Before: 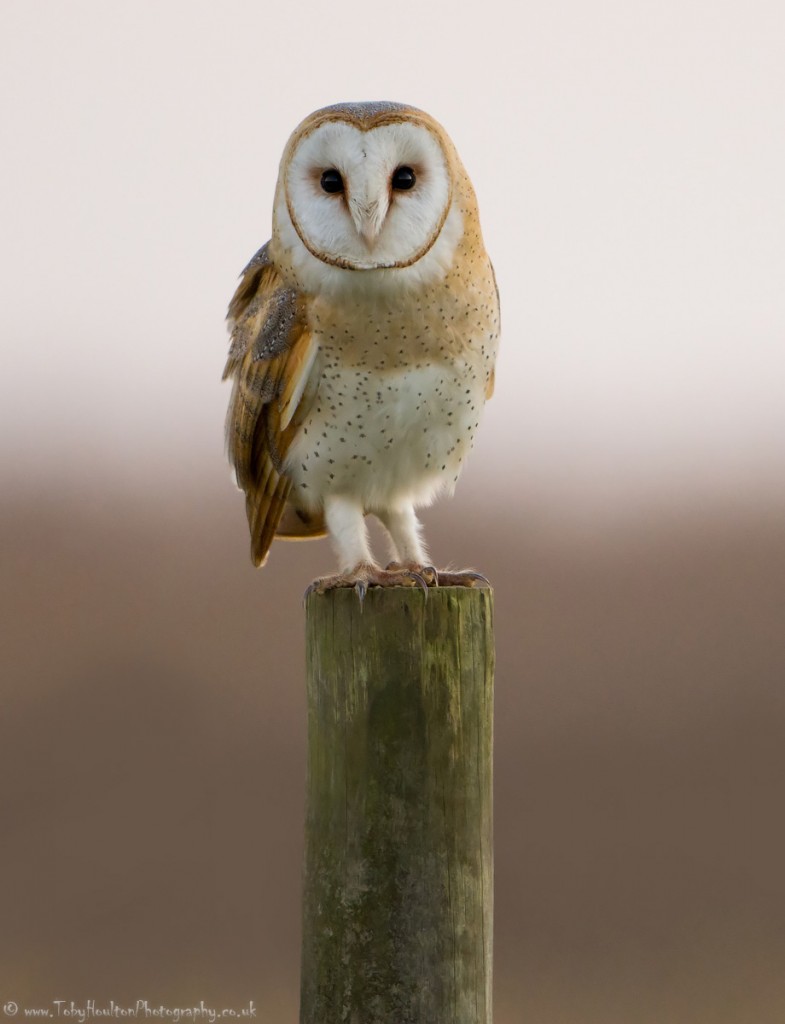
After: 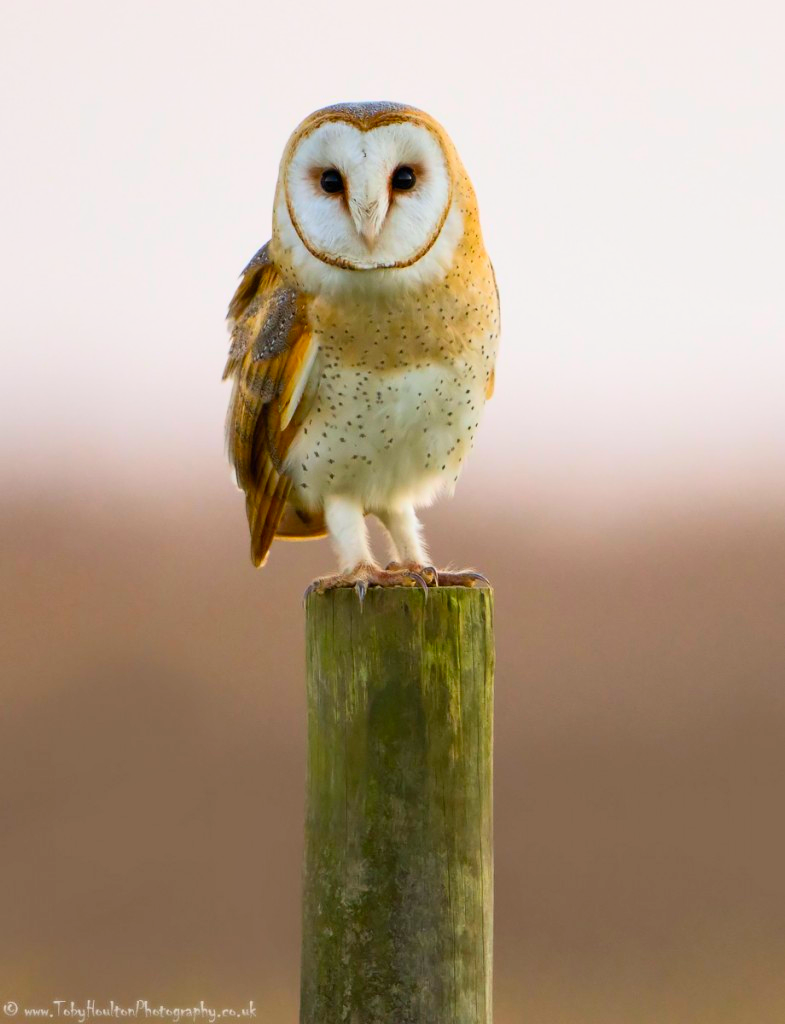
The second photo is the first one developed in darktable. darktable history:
shadows and highlights: radius 125.46, shadows 30.51, highlights -30.51, low approximation 0.01, soften with gaussian
white balance: red 0.986, blue 1.01
contrast brightness saturation: contrast 0.2, brightness 0.2, saturation 0.8
